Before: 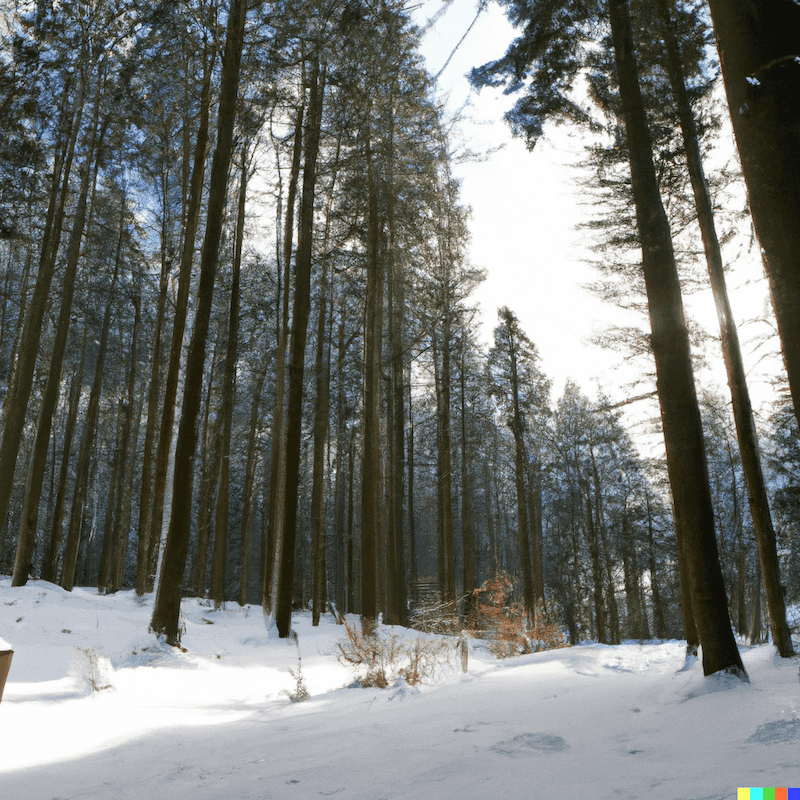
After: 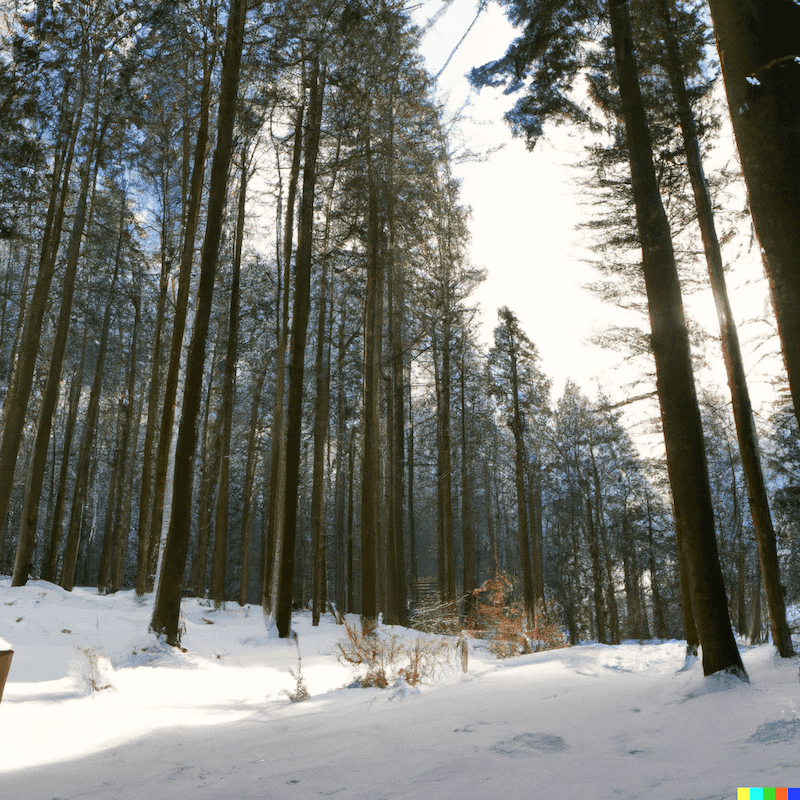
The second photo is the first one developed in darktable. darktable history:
shadows and highlights: shadows 49, highlights -41, soften with gaussian
color correction: highlights a* 0.816, highlights b* 2.78, saturation 1.1
